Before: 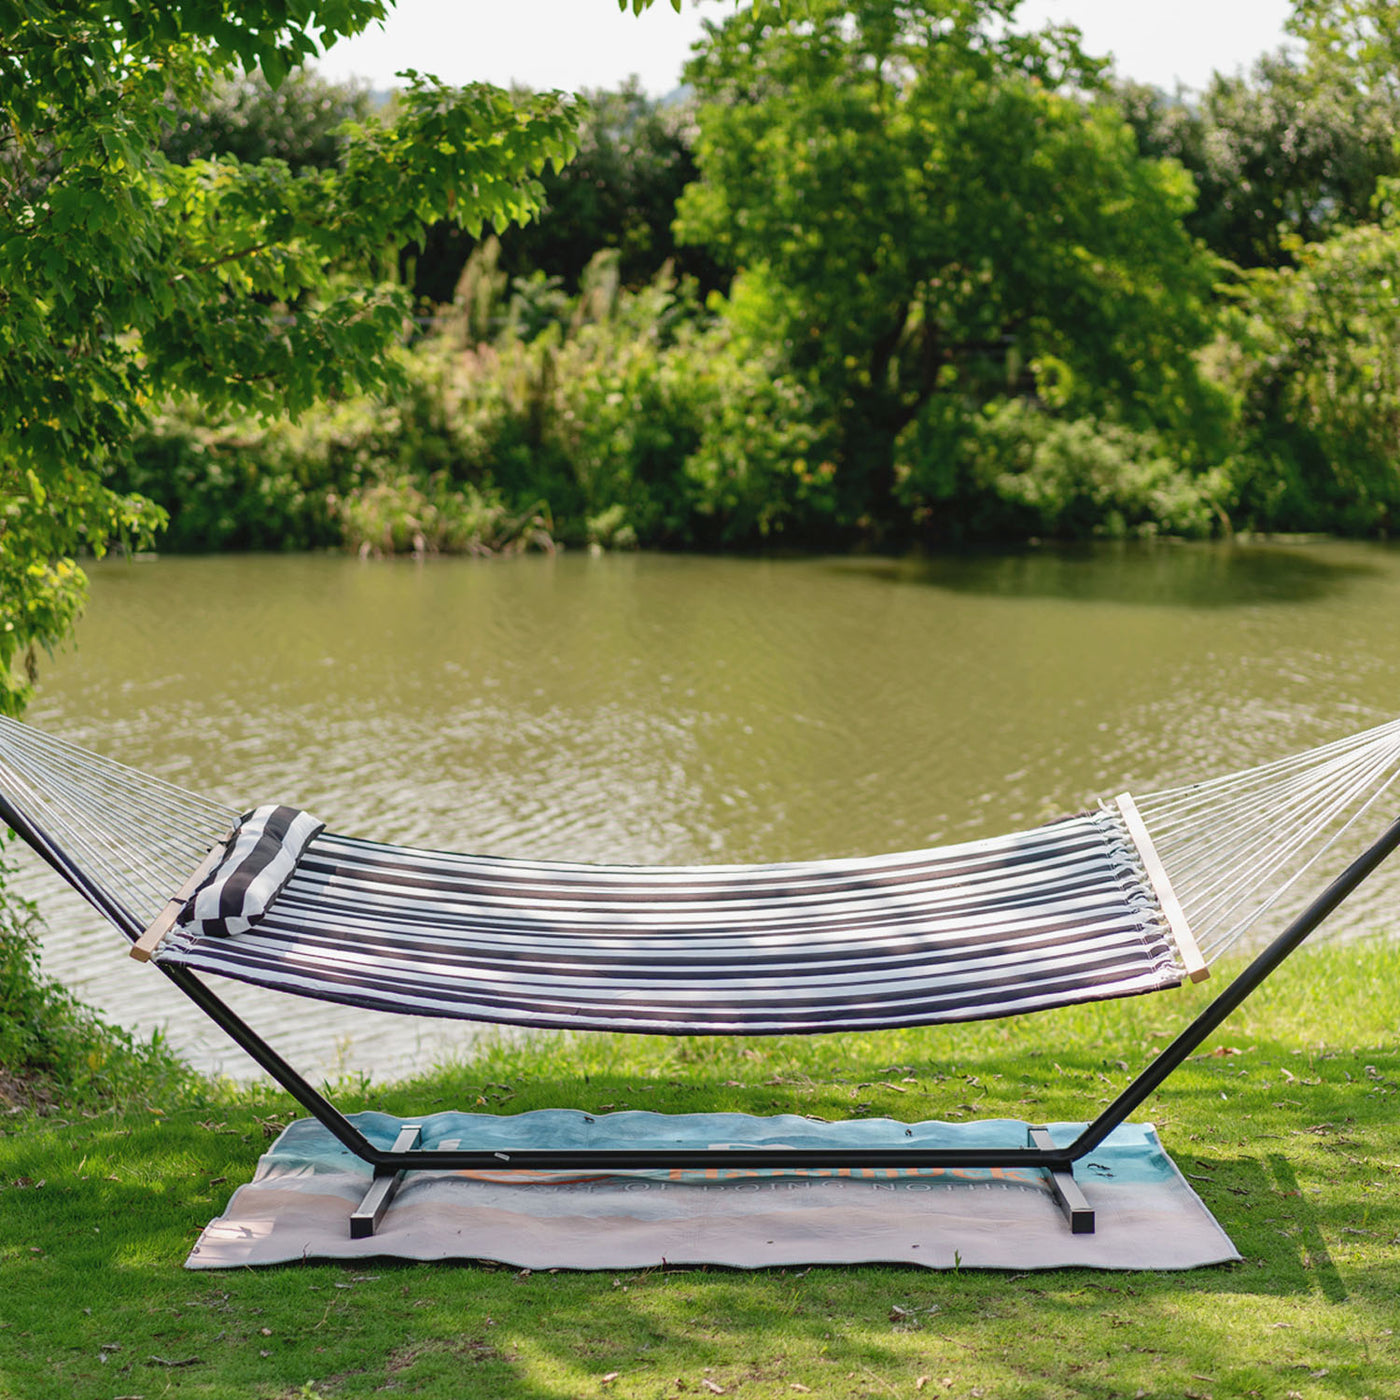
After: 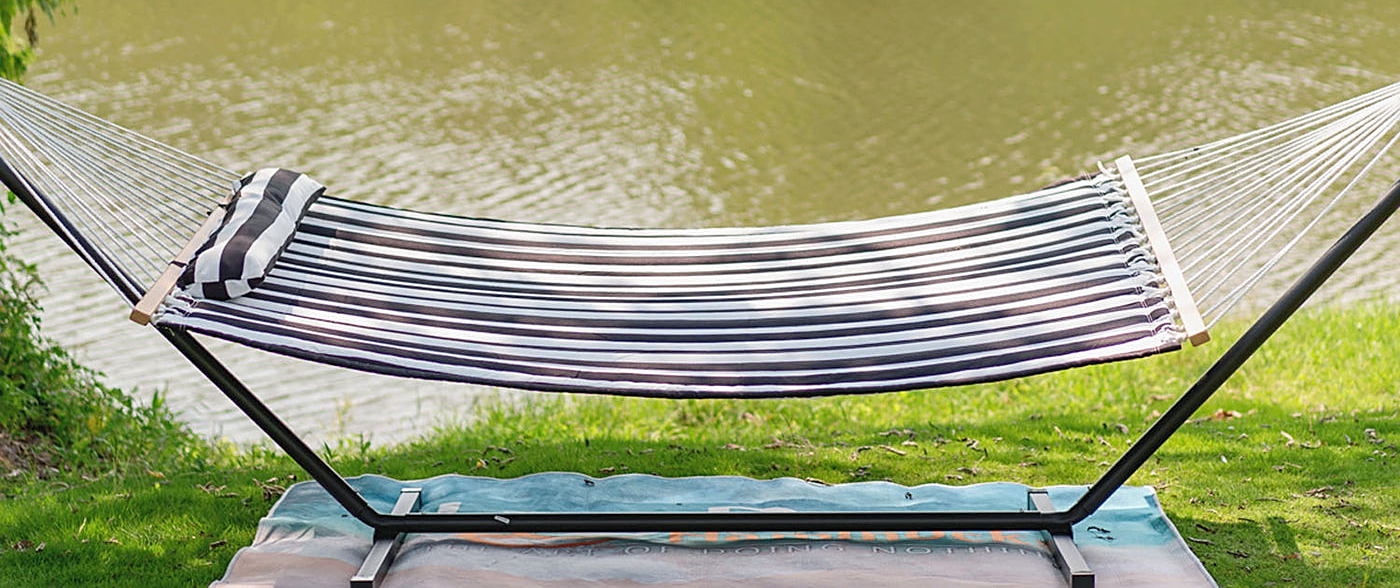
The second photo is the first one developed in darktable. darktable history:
crop: top 45.551%, bottom 12.262%
sharpen: on, module defaults
base curve: curves: ch0 [(0, 0) (0.472, 0.508) (1, 1)]
